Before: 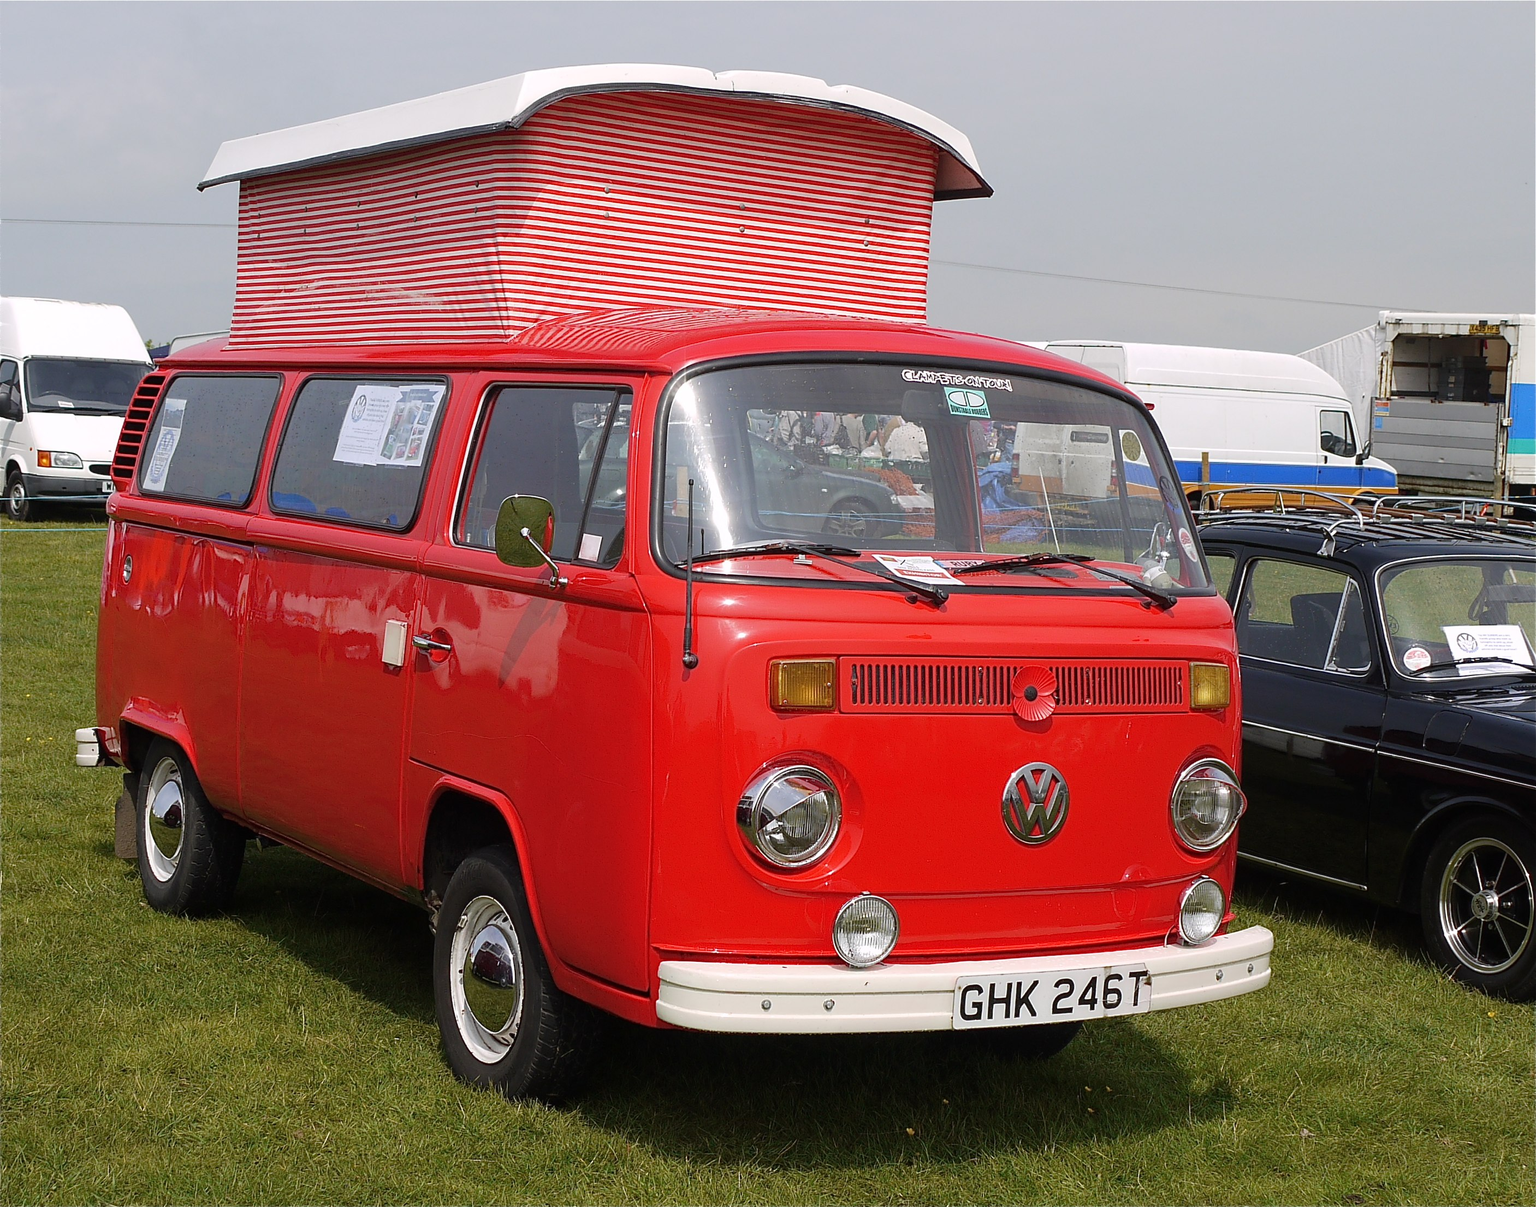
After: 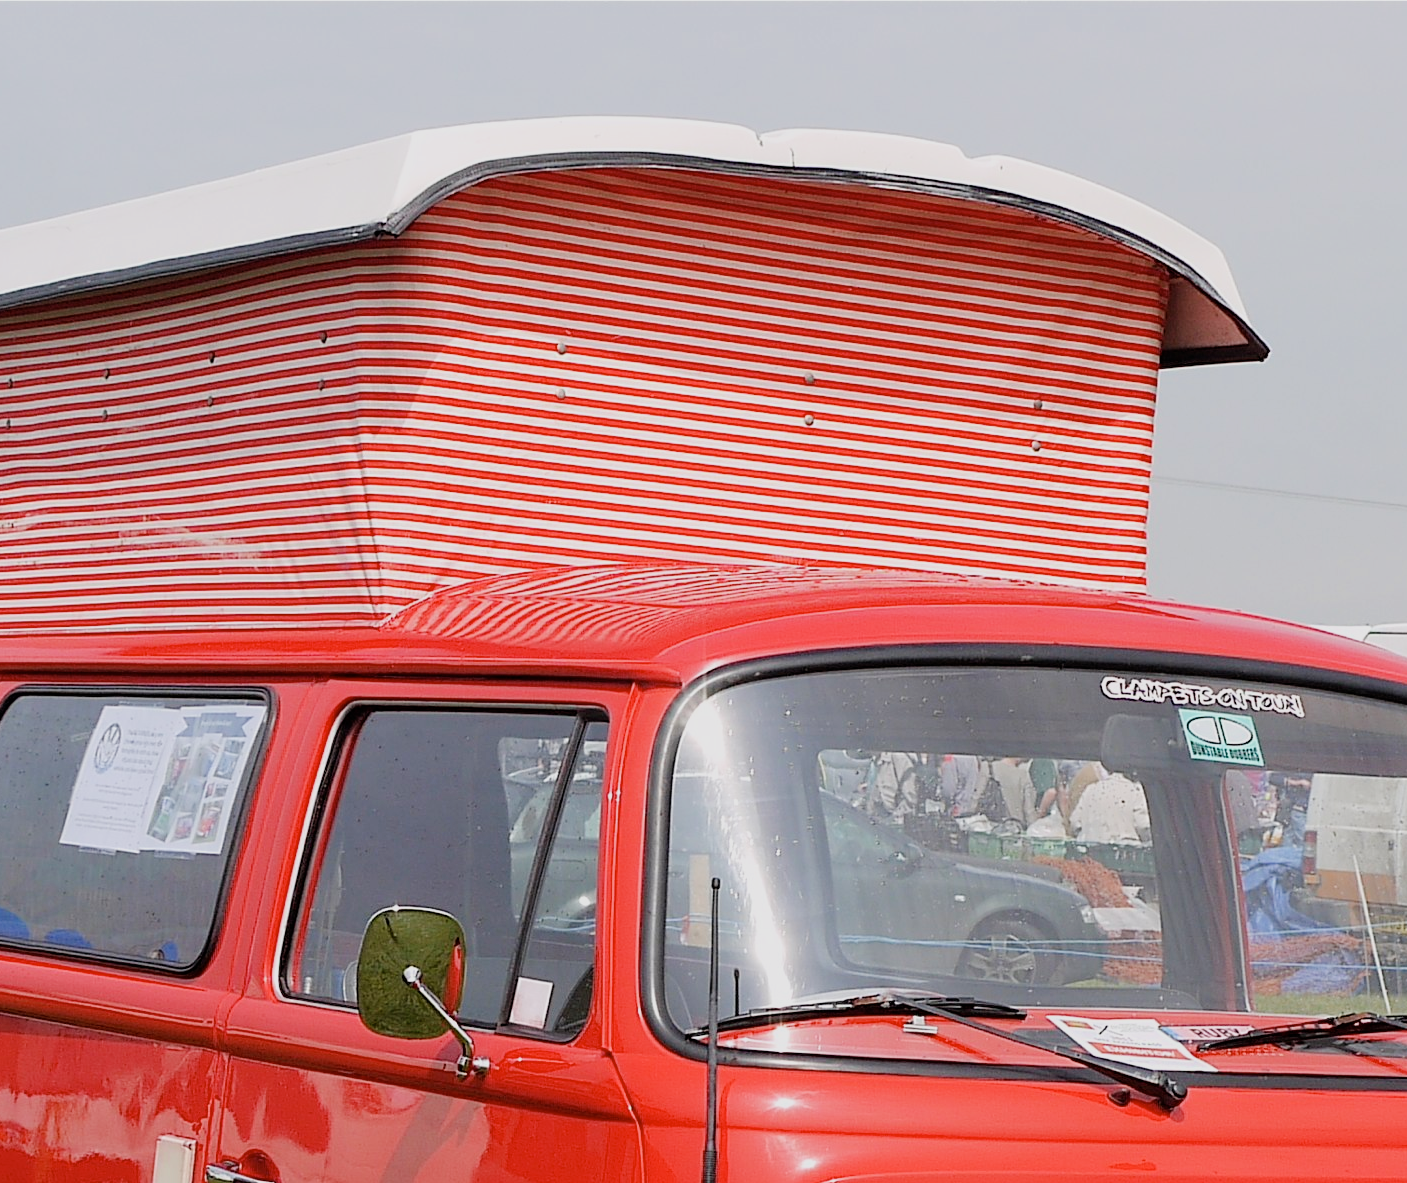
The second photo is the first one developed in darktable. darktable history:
crop: left 19.556%, right 30.401%, bottom 46.458%
exposure: black level correction 0, exposure 0.5 EV, compensate exposure bias true, compensate highlight preservation false
filmic rgb: black relative exposure -7.65 EV, white relative exposure 4.56 EV, hardness 3.61
